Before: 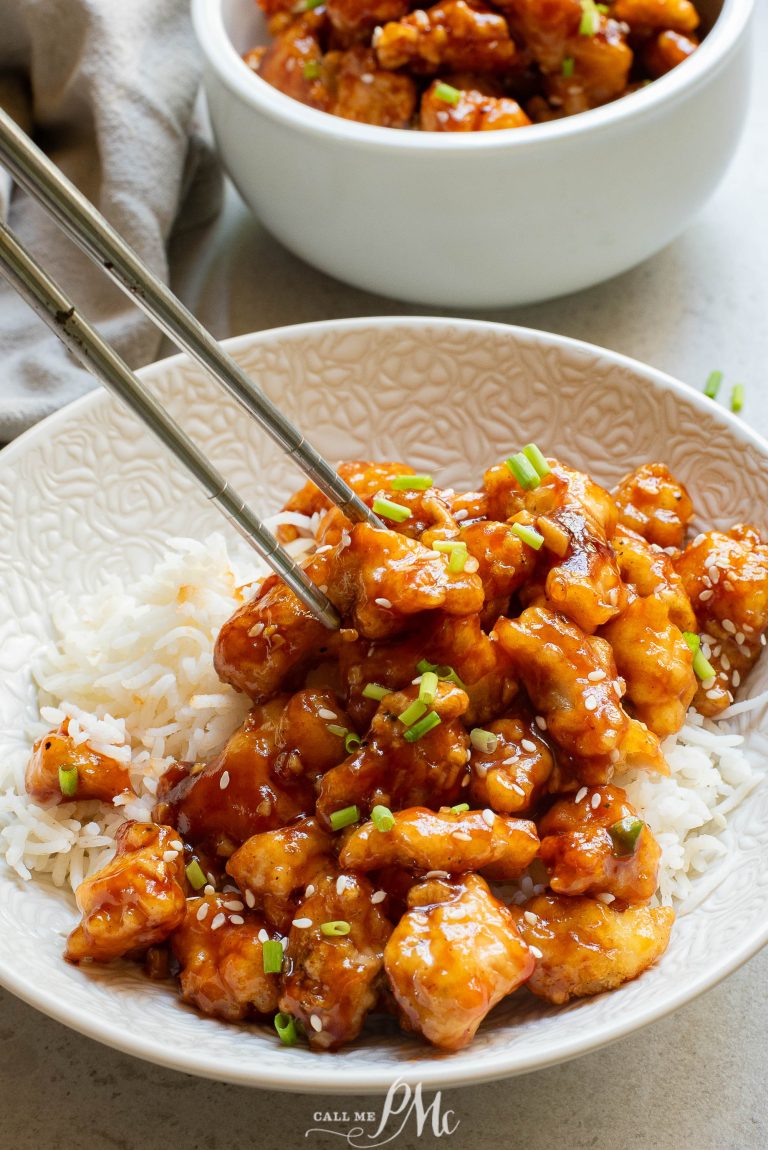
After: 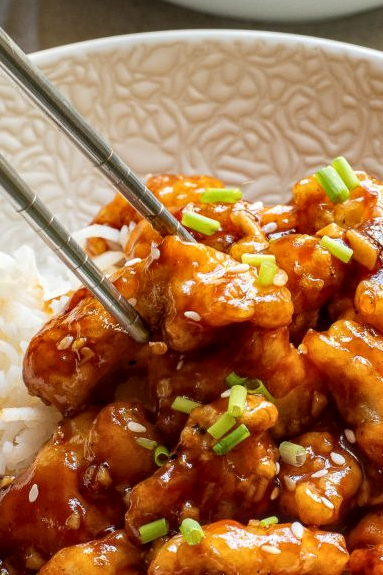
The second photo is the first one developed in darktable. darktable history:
crop: left 25%, top 25%, right 25%, bottom 25%
local contrast: detail 130%
